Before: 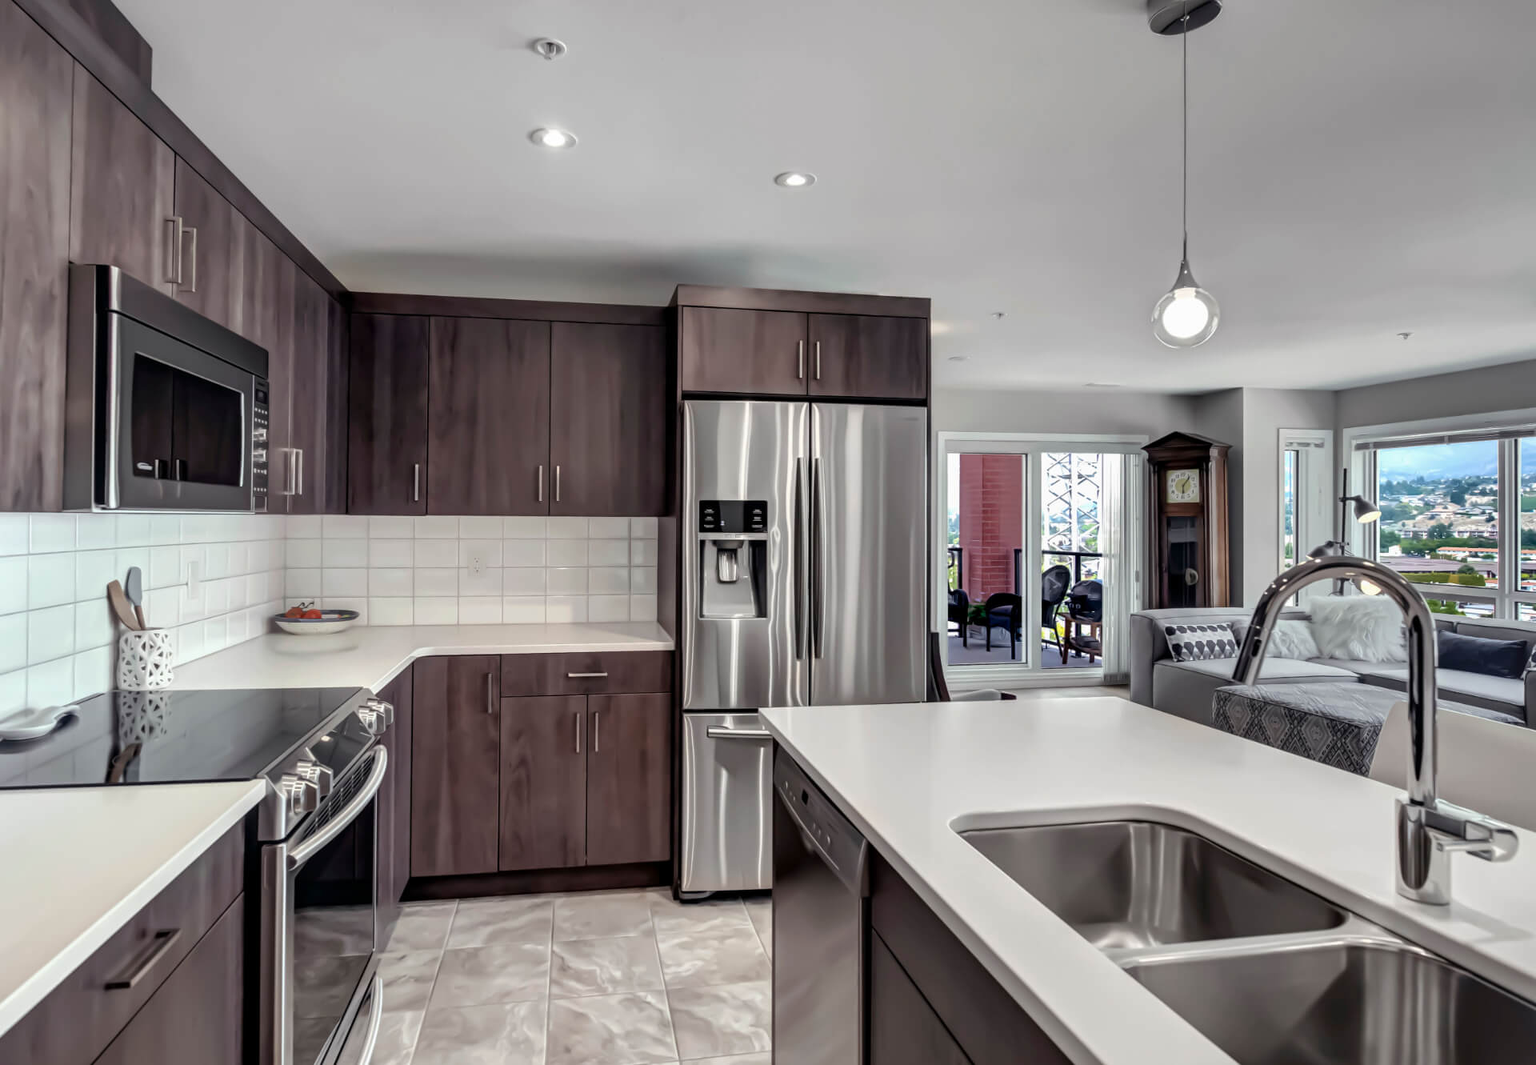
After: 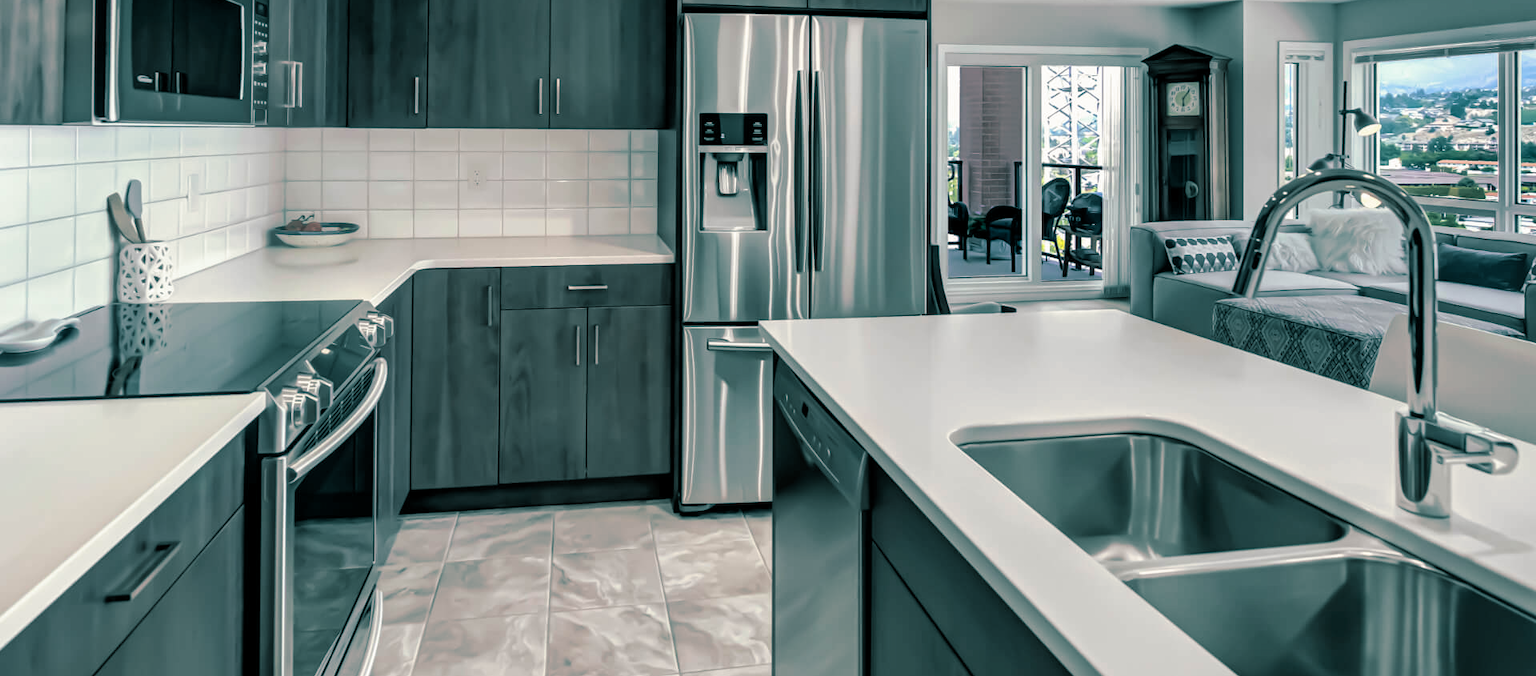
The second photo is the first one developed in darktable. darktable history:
crop and rotate: top 36.435%
split-toning: shadows › hue 186.43°, highlights › hue 49.29°, compress 30.29%
